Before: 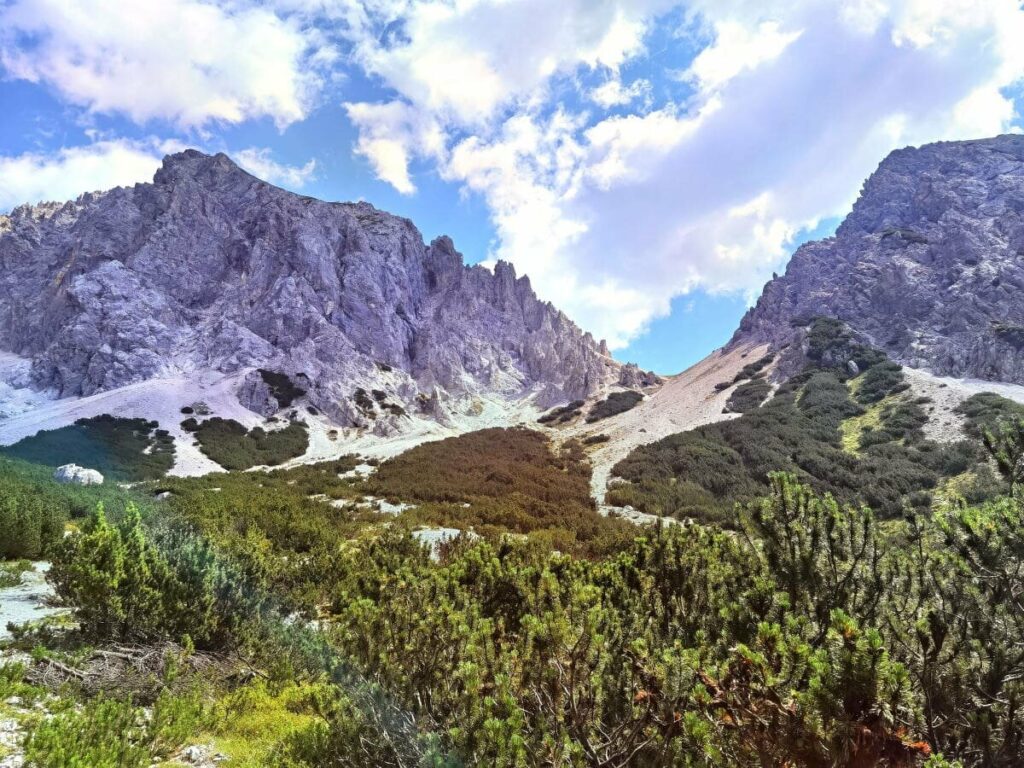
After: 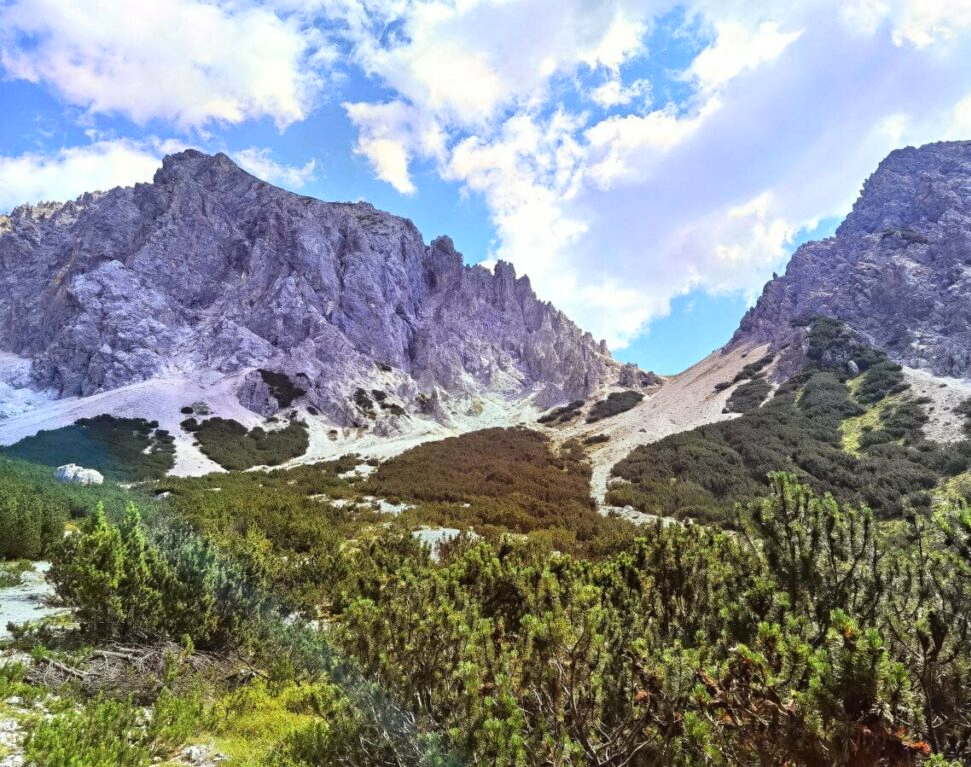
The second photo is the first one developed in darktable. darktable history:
color zones: curves: ch0 [(0.068, 0.464) (0.25, 0.5) (0.48, 0.508) (0.75, 0.536) (0.886, 0.476) (0.967, 0.456)]; ch1 [(0.066, 0.456) (0.25, 0.5) (0.616, 0.508) (0.746, 0.56) (0.934, 0.444)]
grain: coarseness 0.09 ISO, strength 10%
crop and rotate: right 5.167%
